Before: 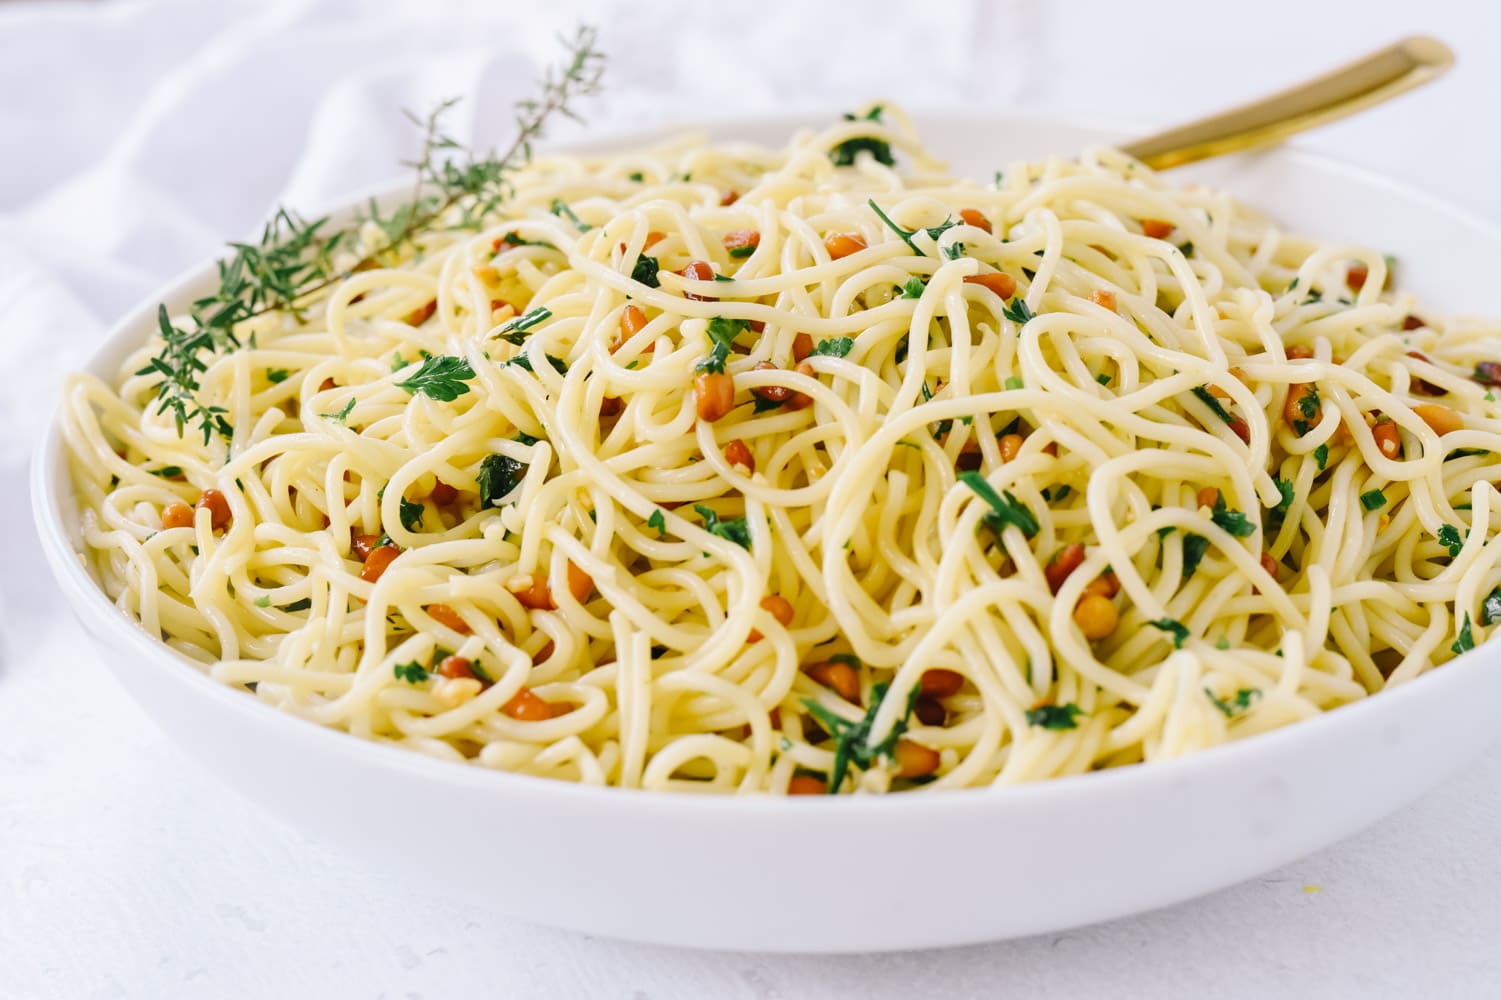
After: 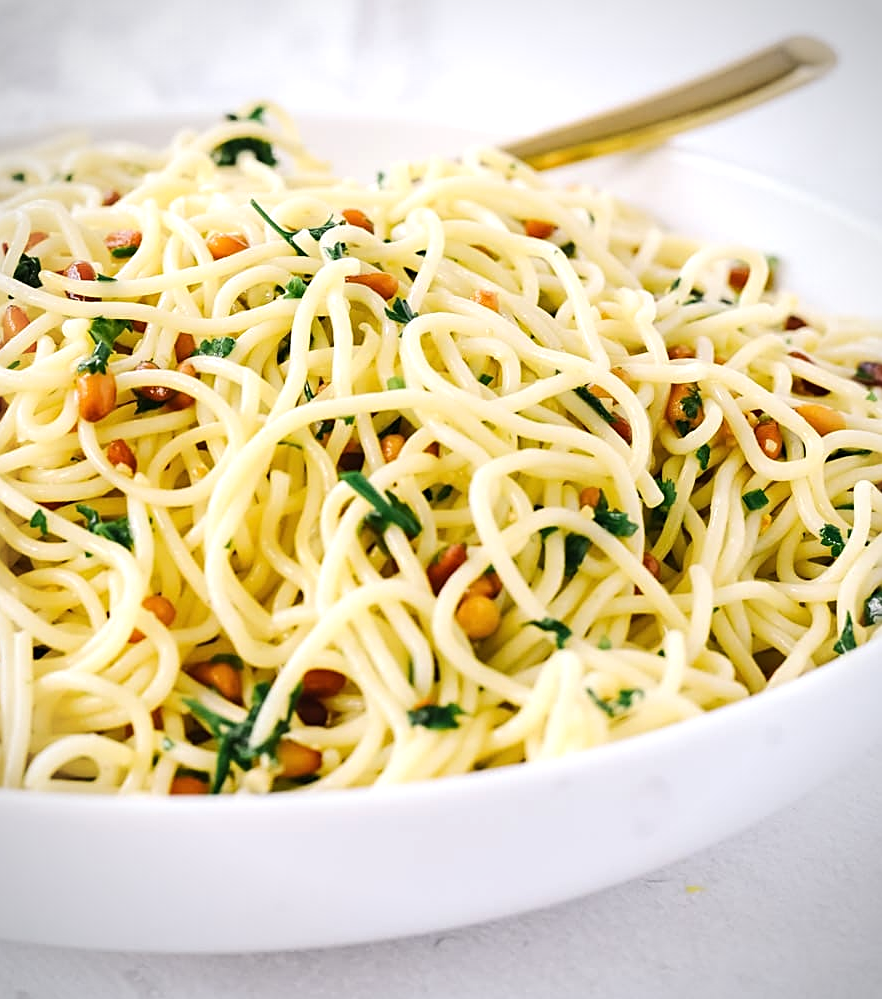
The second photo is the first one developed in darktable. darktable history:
crop: left 41.204%
local contrast: mode bilateral grid, contrast 99, coarseness 99, detail 94%, midtone range 0.2
sharpen: on, module defaults
tone equalizer: -8 EV -0.414 EV, -7 EV -0.375 EV, -6 EV -0.309 EV, -5 EV -0.256 EV, -3 EV 0.216 EV, -2 EV 0.347 EV, -1 EV 0.38 EV, +0 EV 0.44 EV, edges refinement/feathering 500, mask exposure compensation -1.57 EV, preserve details no
vignetting: unbound false
